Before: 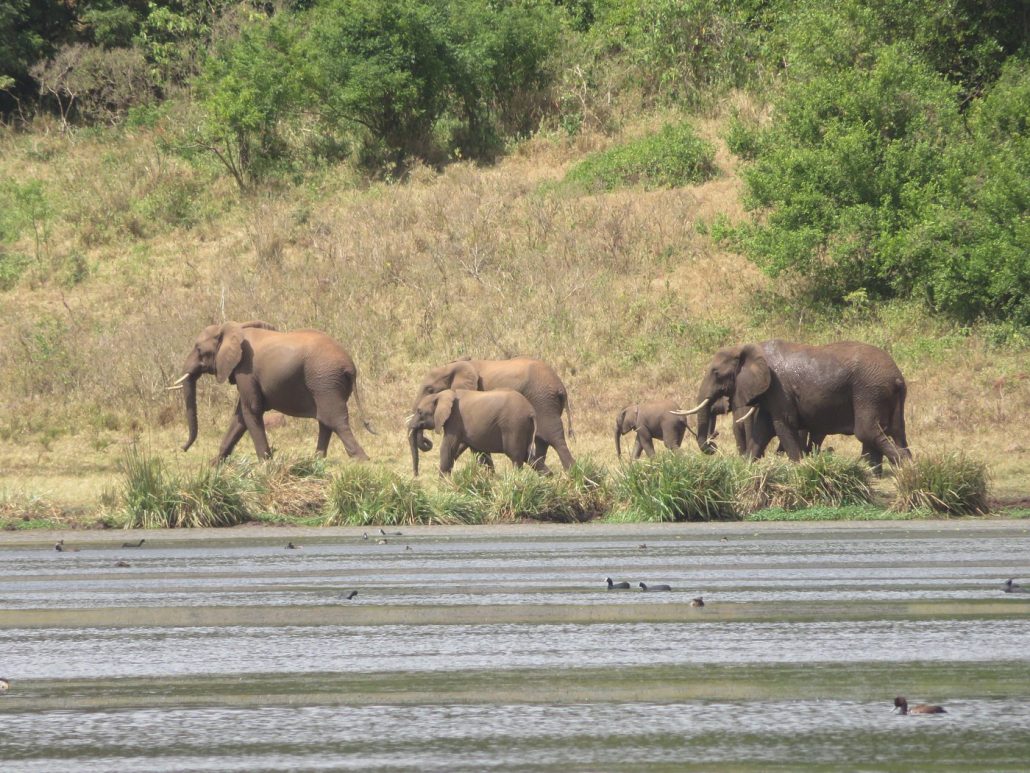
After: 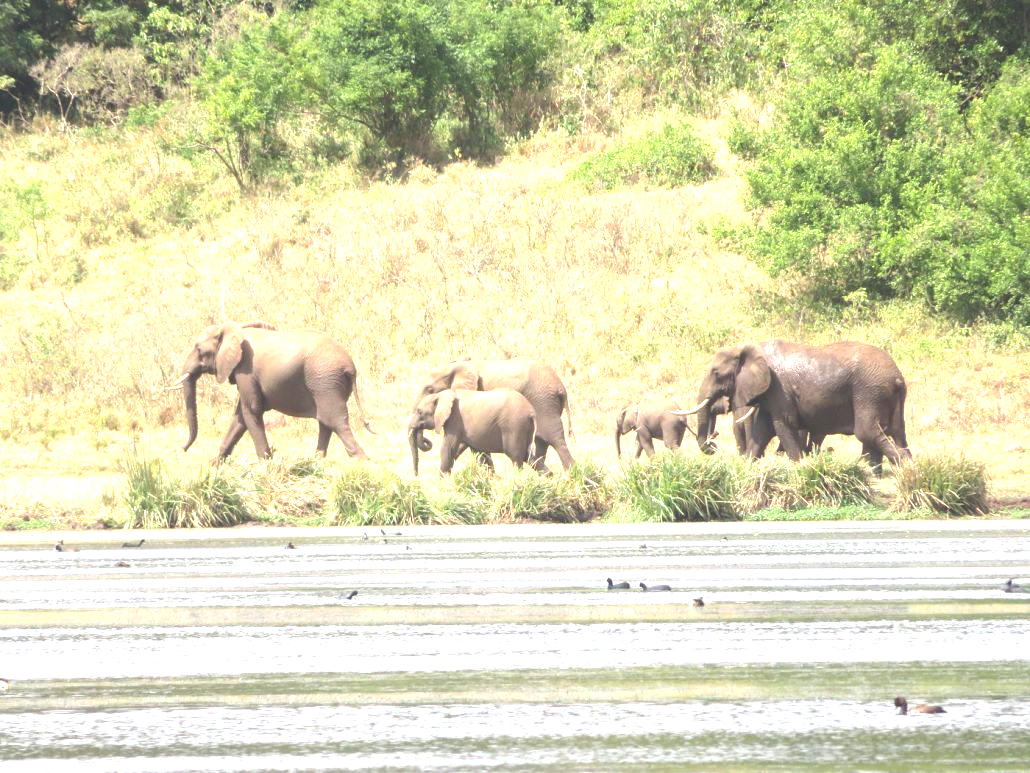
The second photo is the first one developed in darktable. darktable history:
exposure: black level correction 0, exposure 1.454 EV, compensate highlight preservation false
